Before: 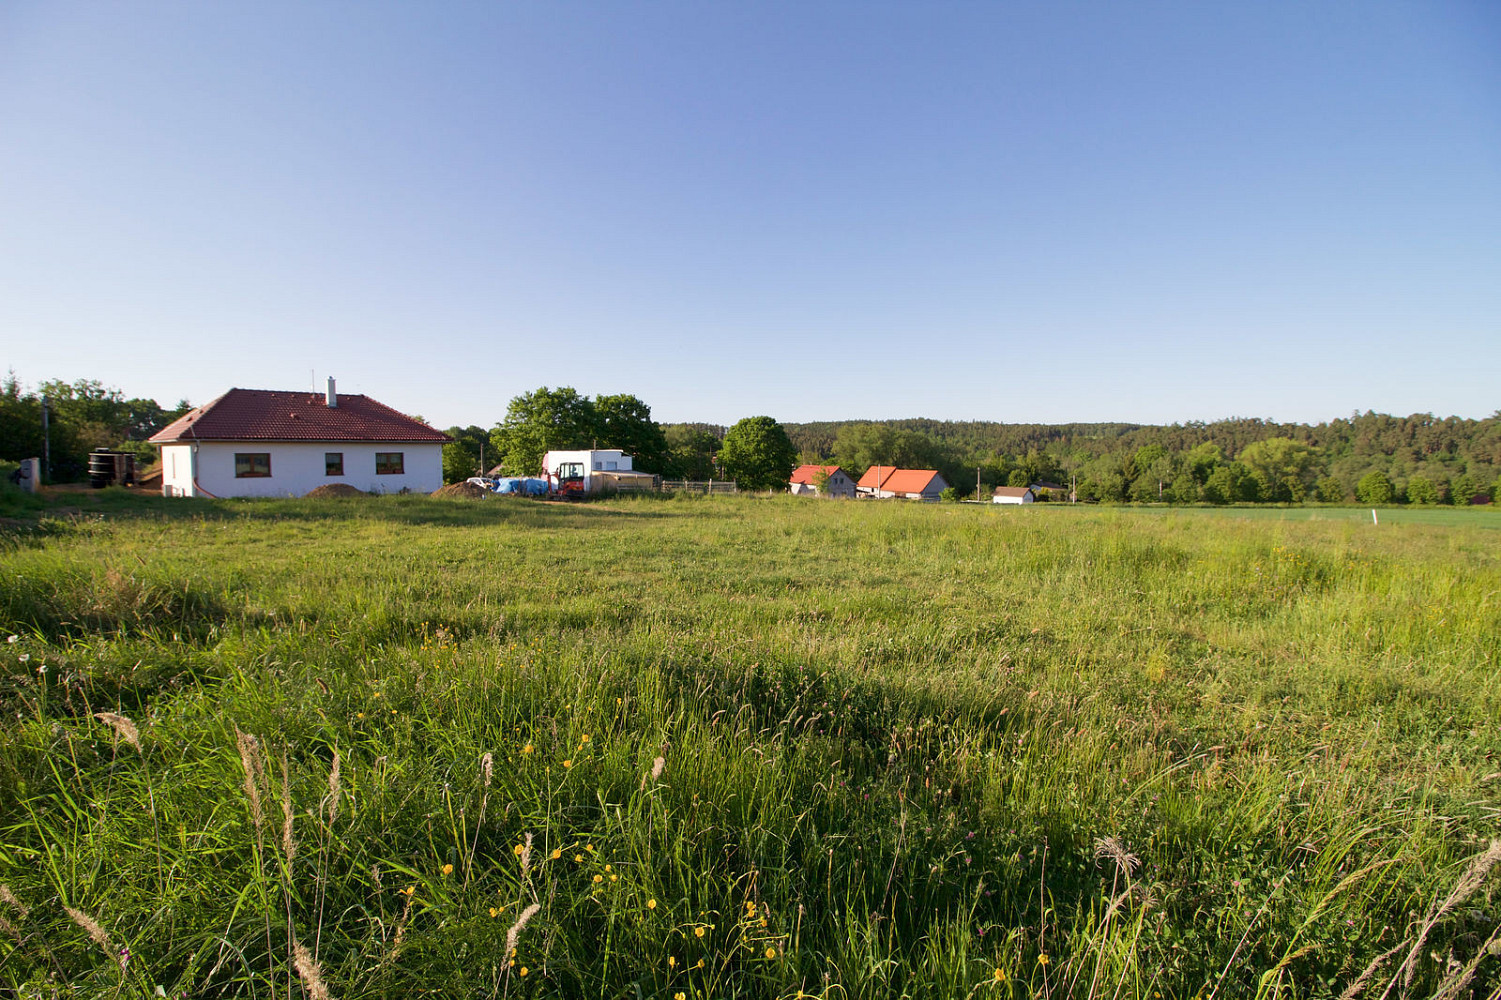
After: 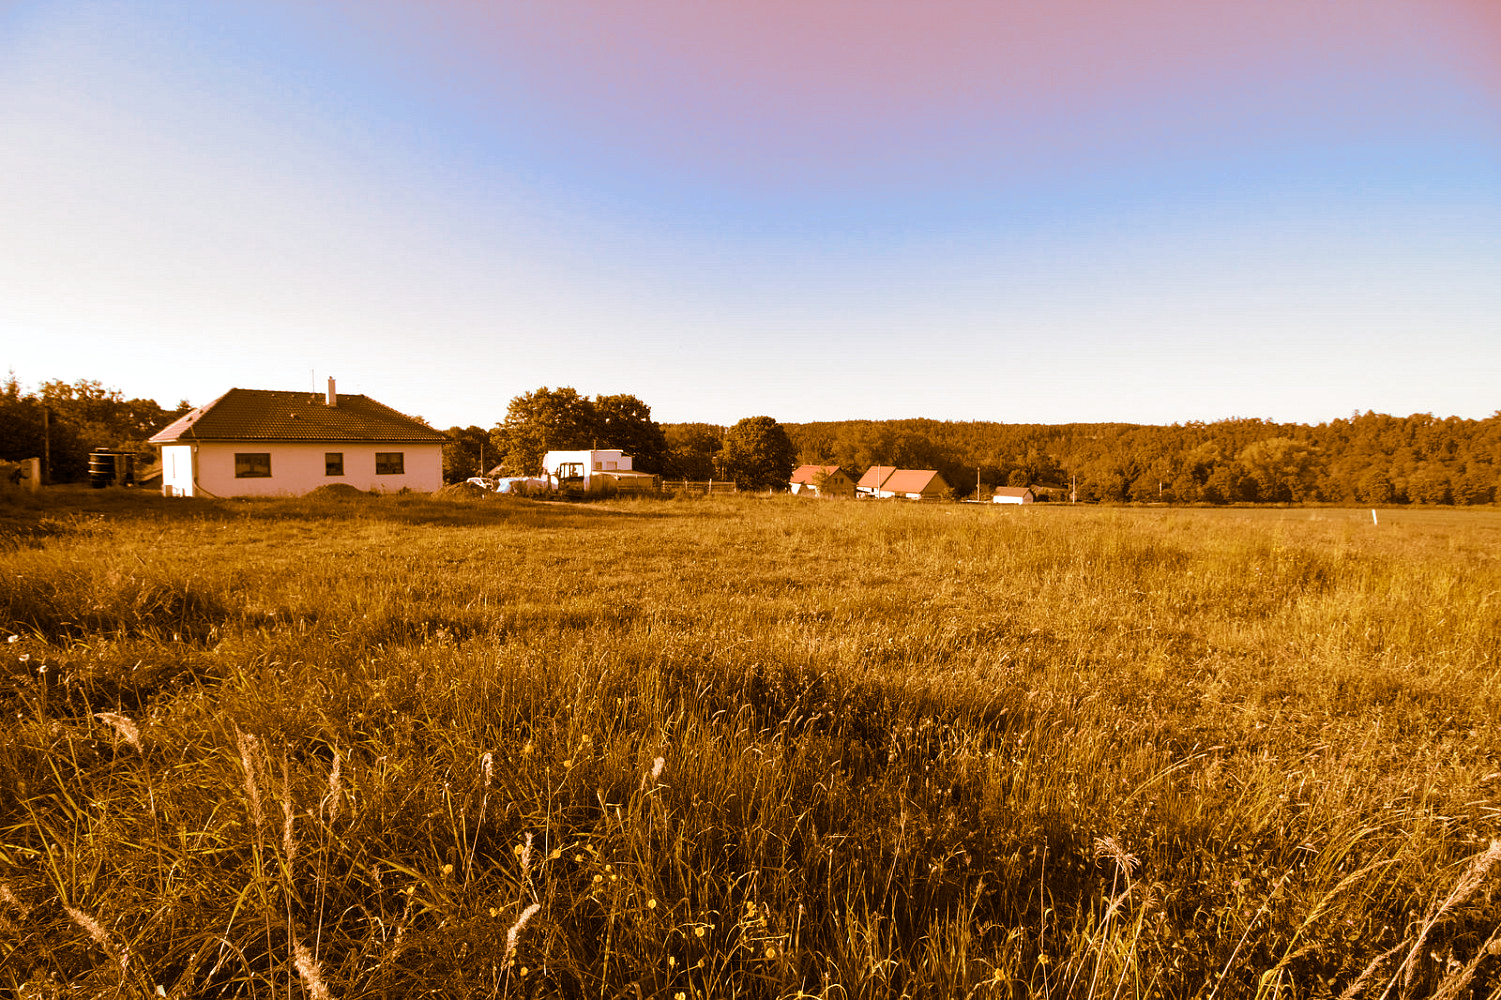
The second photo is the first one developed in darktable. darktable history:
shadows and highlights: radius 44.78, white point adjustment 6.64, compress 79.65%, highlights color adjustment 78.42%, soften with gaussian
split-toning: shadows › hue 26°, shadows › saturation 0.92, highlights › hue 40°, highlights › saturation 0.92, balance -63, compress 0%
